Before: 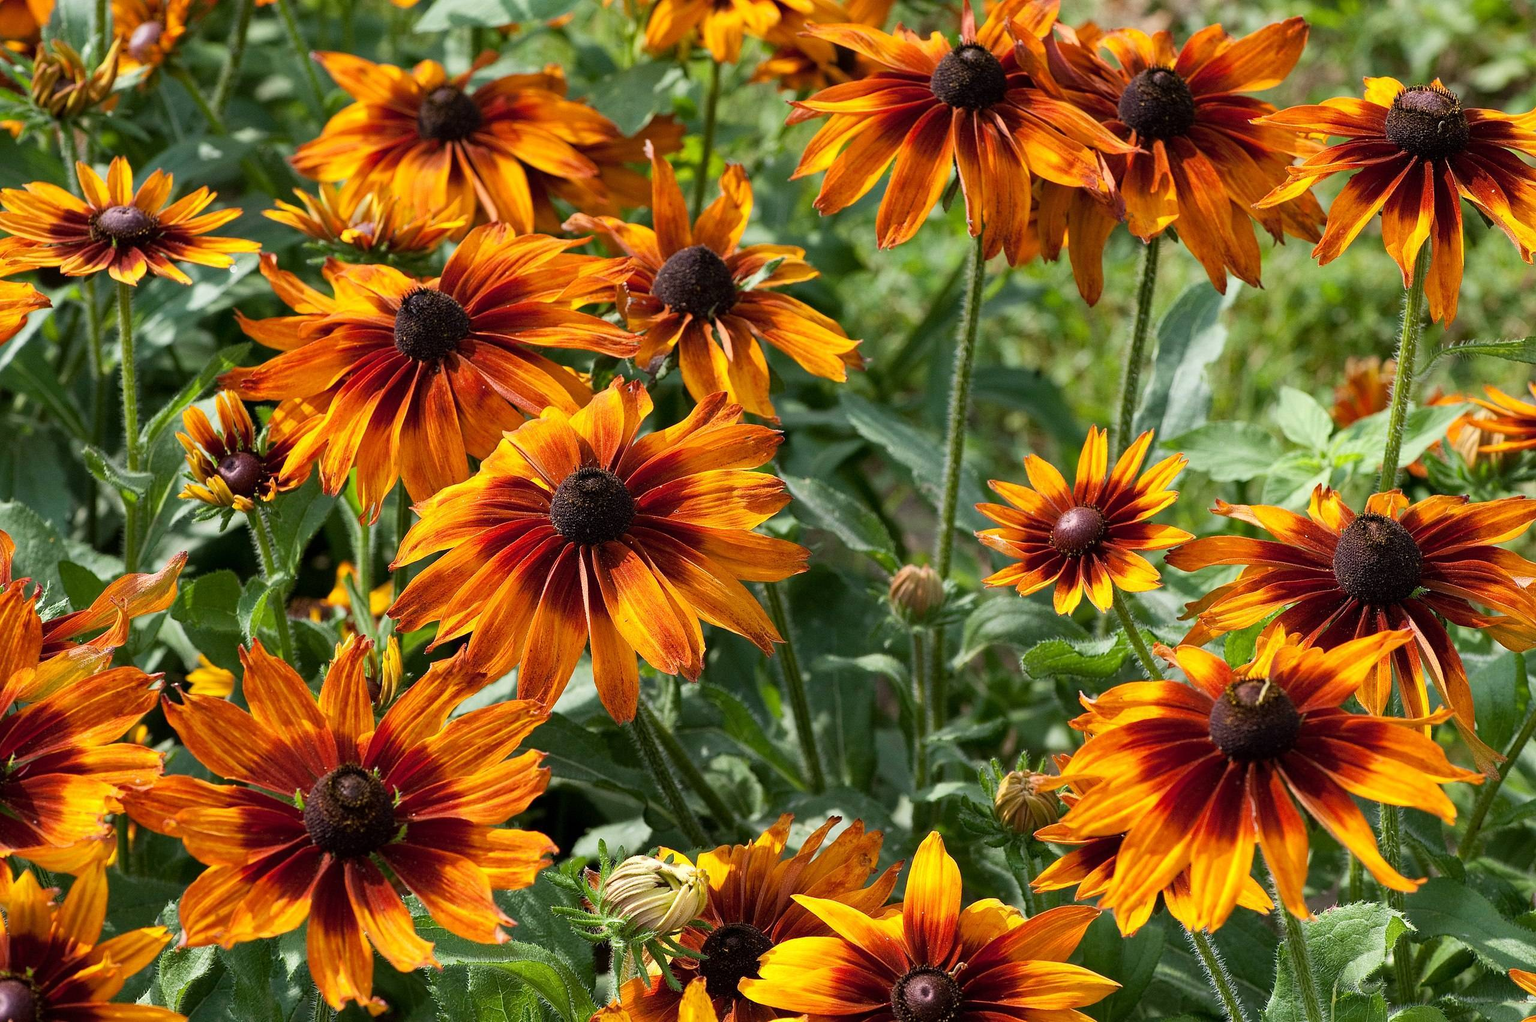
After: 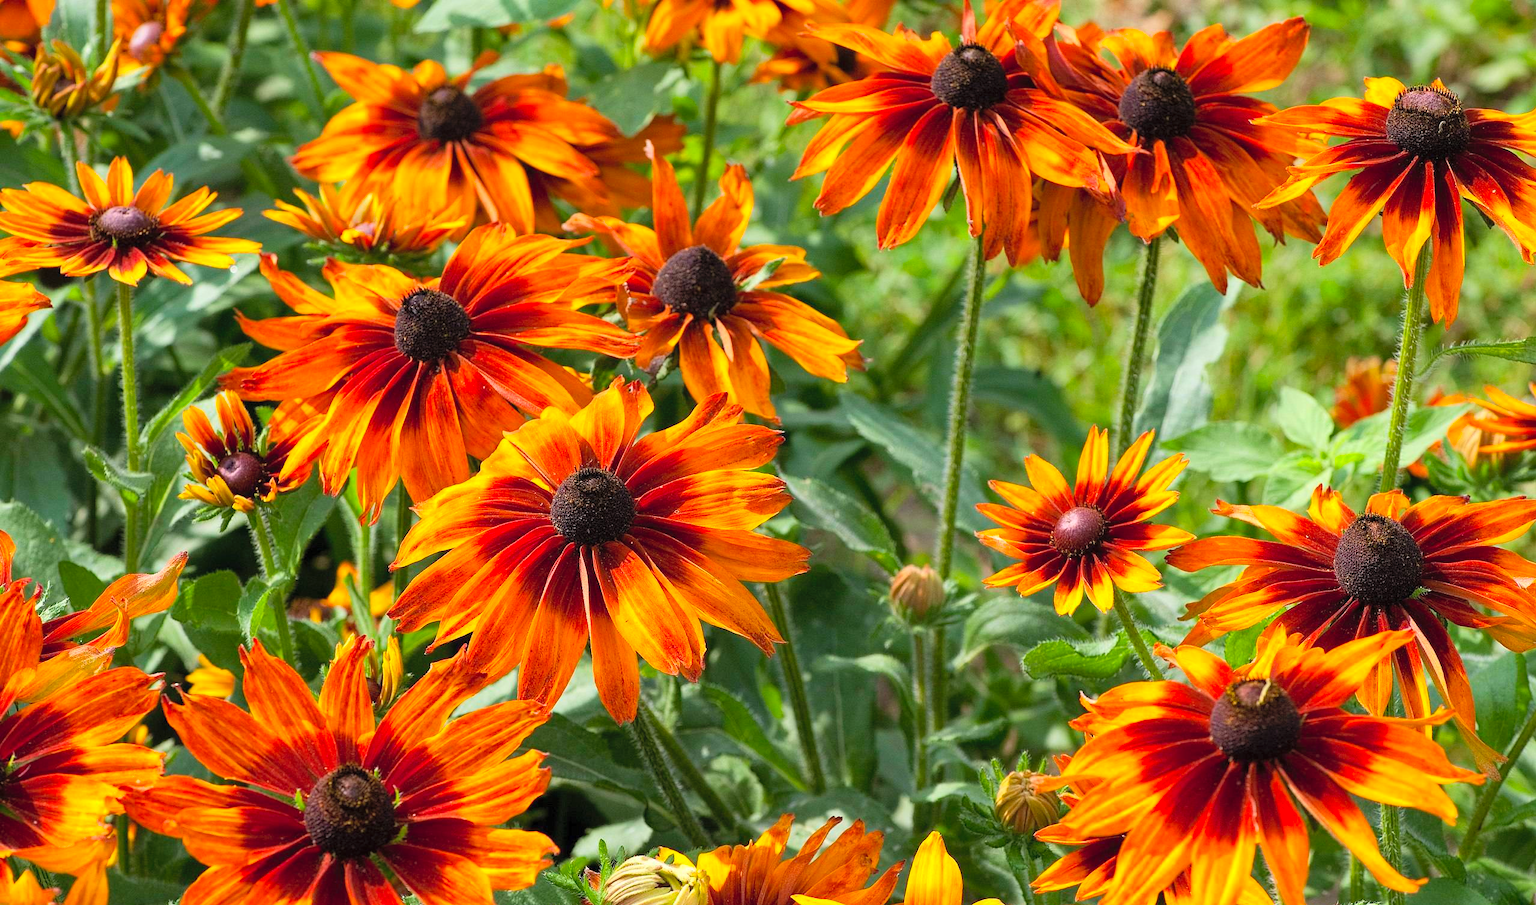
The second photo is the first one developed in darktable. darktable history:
crop and rotate: top 0%, bottom 11.384%
contrast brightness saturation: contrast 0.069, brightness 0.177, saturation 0.412
